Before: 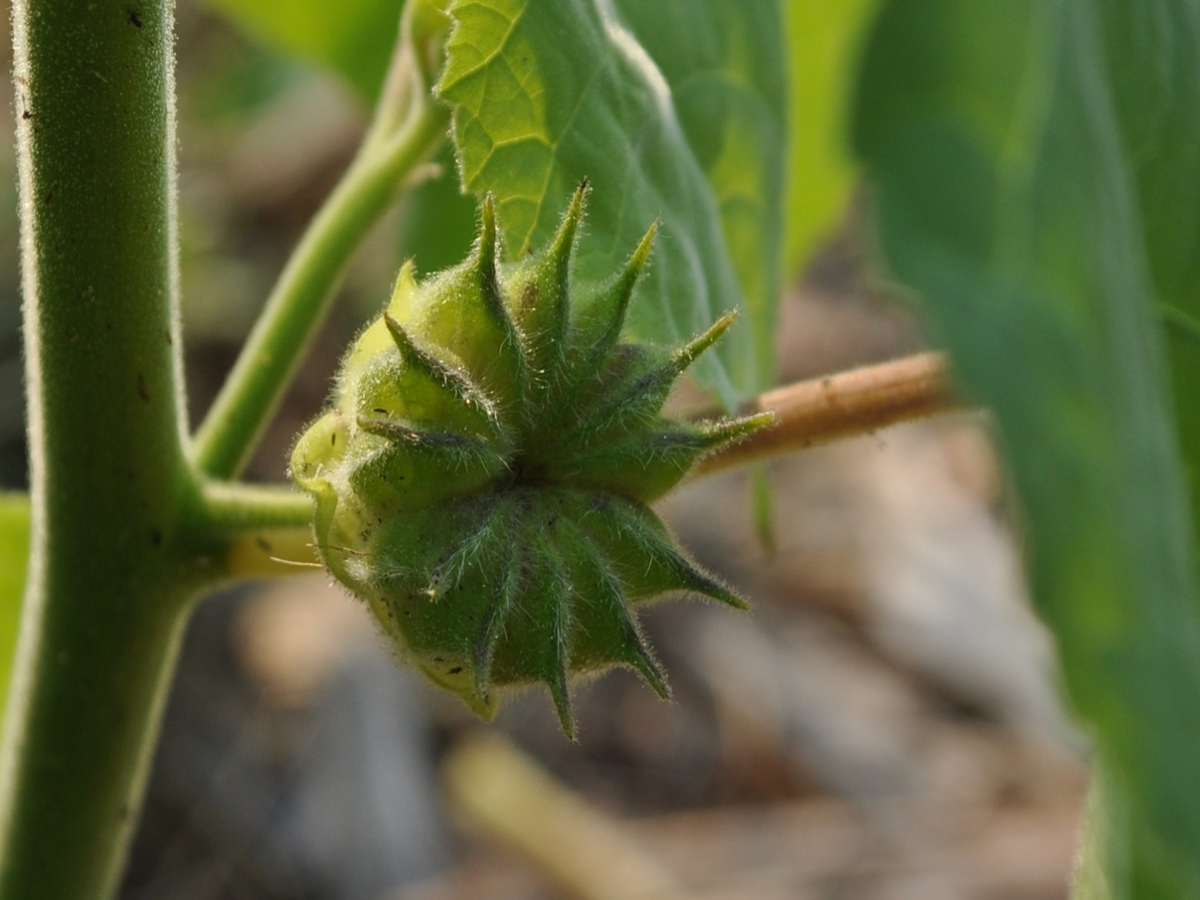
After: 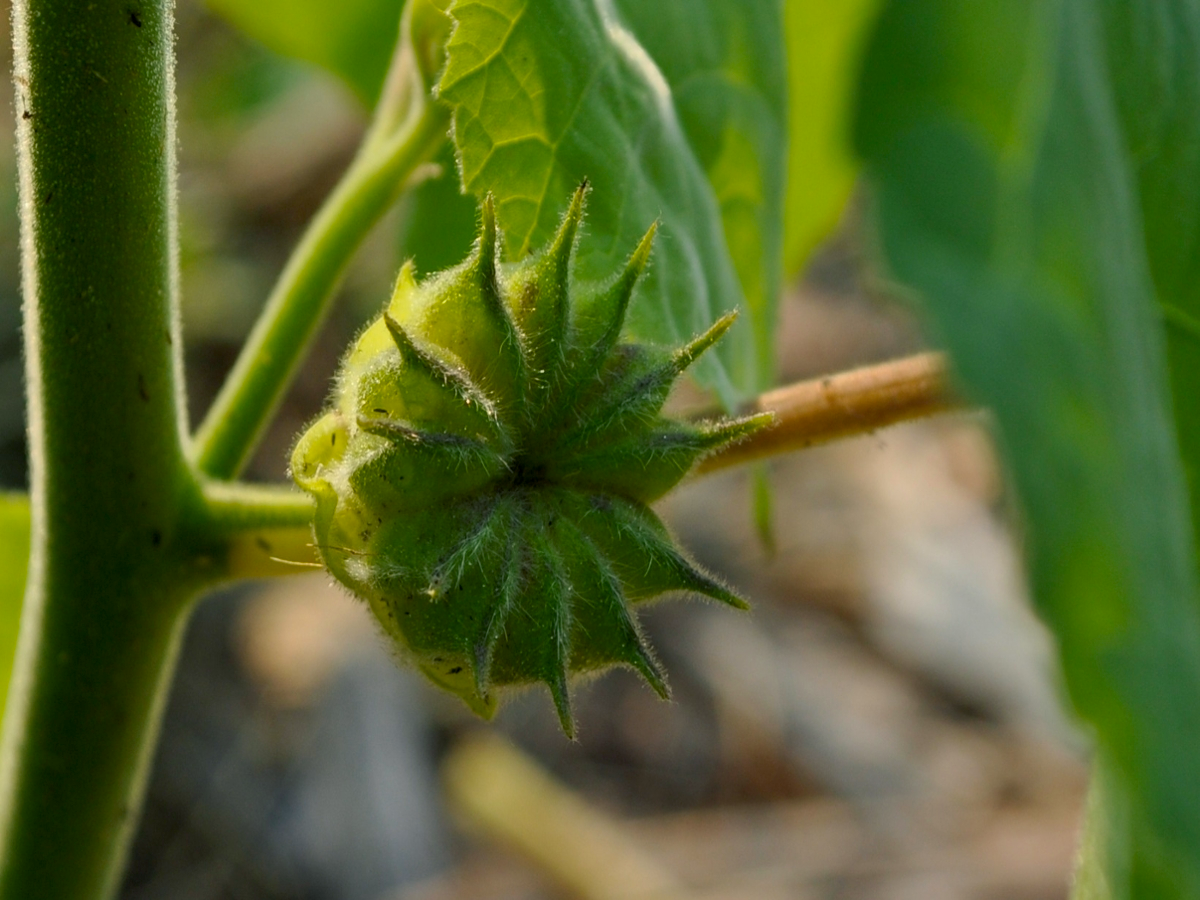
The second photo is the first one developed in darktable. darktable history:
color balance rgb: shadows lift › chroma 2%, shadows lift › hue 217.2°, power › hue 60°, highlights gain › chroma 1%, highlights gain › hue 69.6°, global offset › luminance -0.5%, perceptual saturation grading › global saturation 15%, global vibrance 15%
white balance: red 0.978, blue 0.999
